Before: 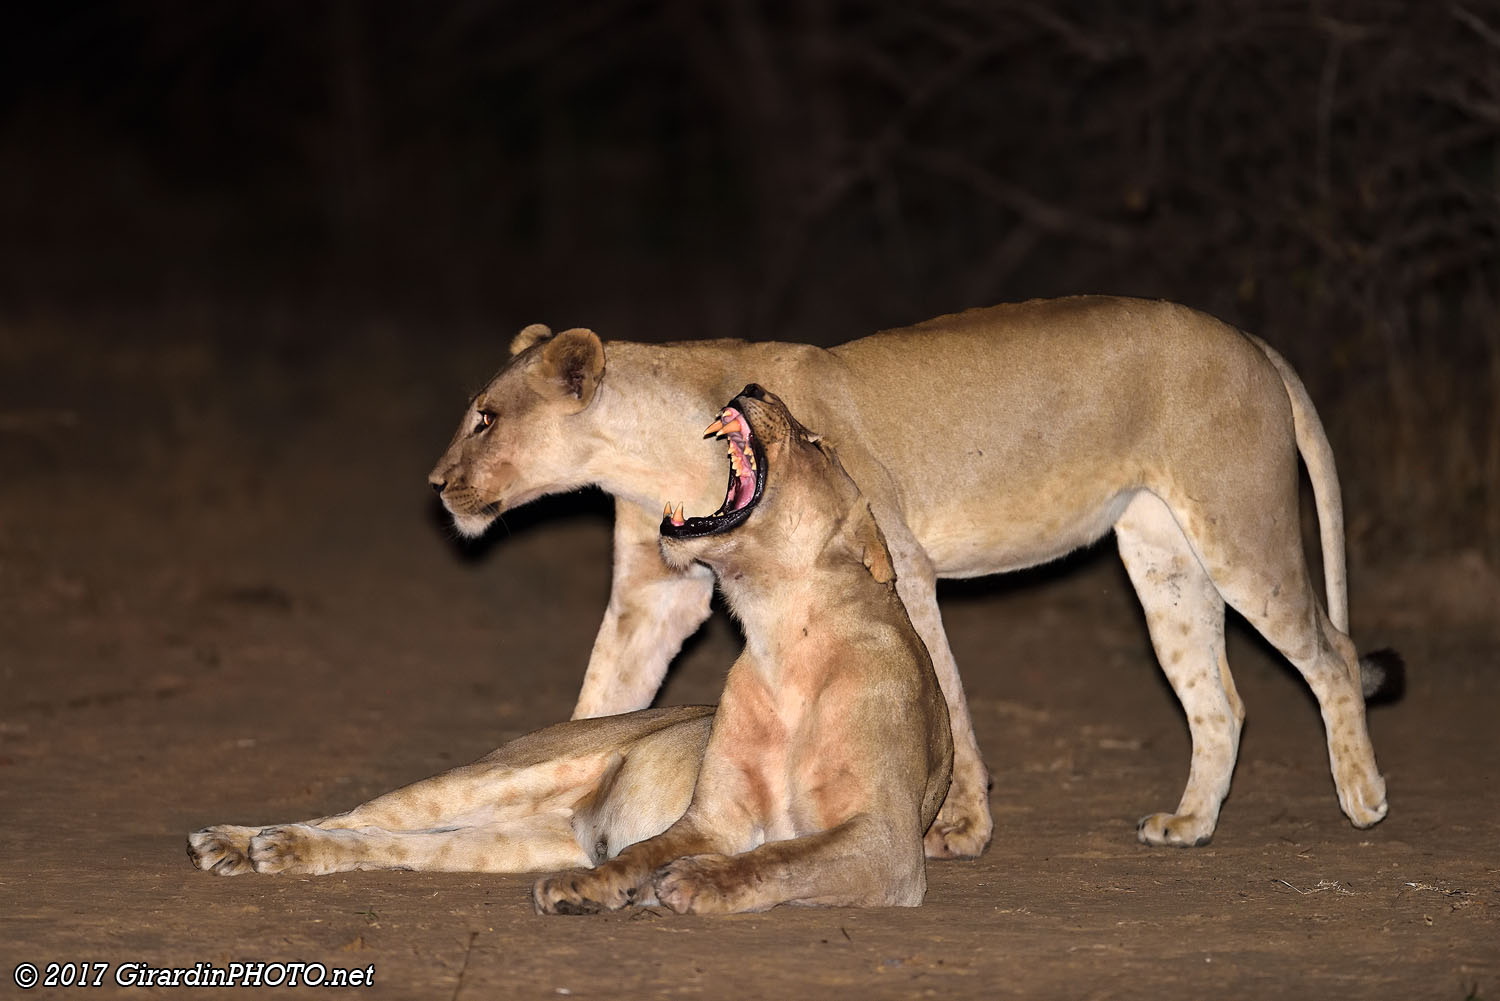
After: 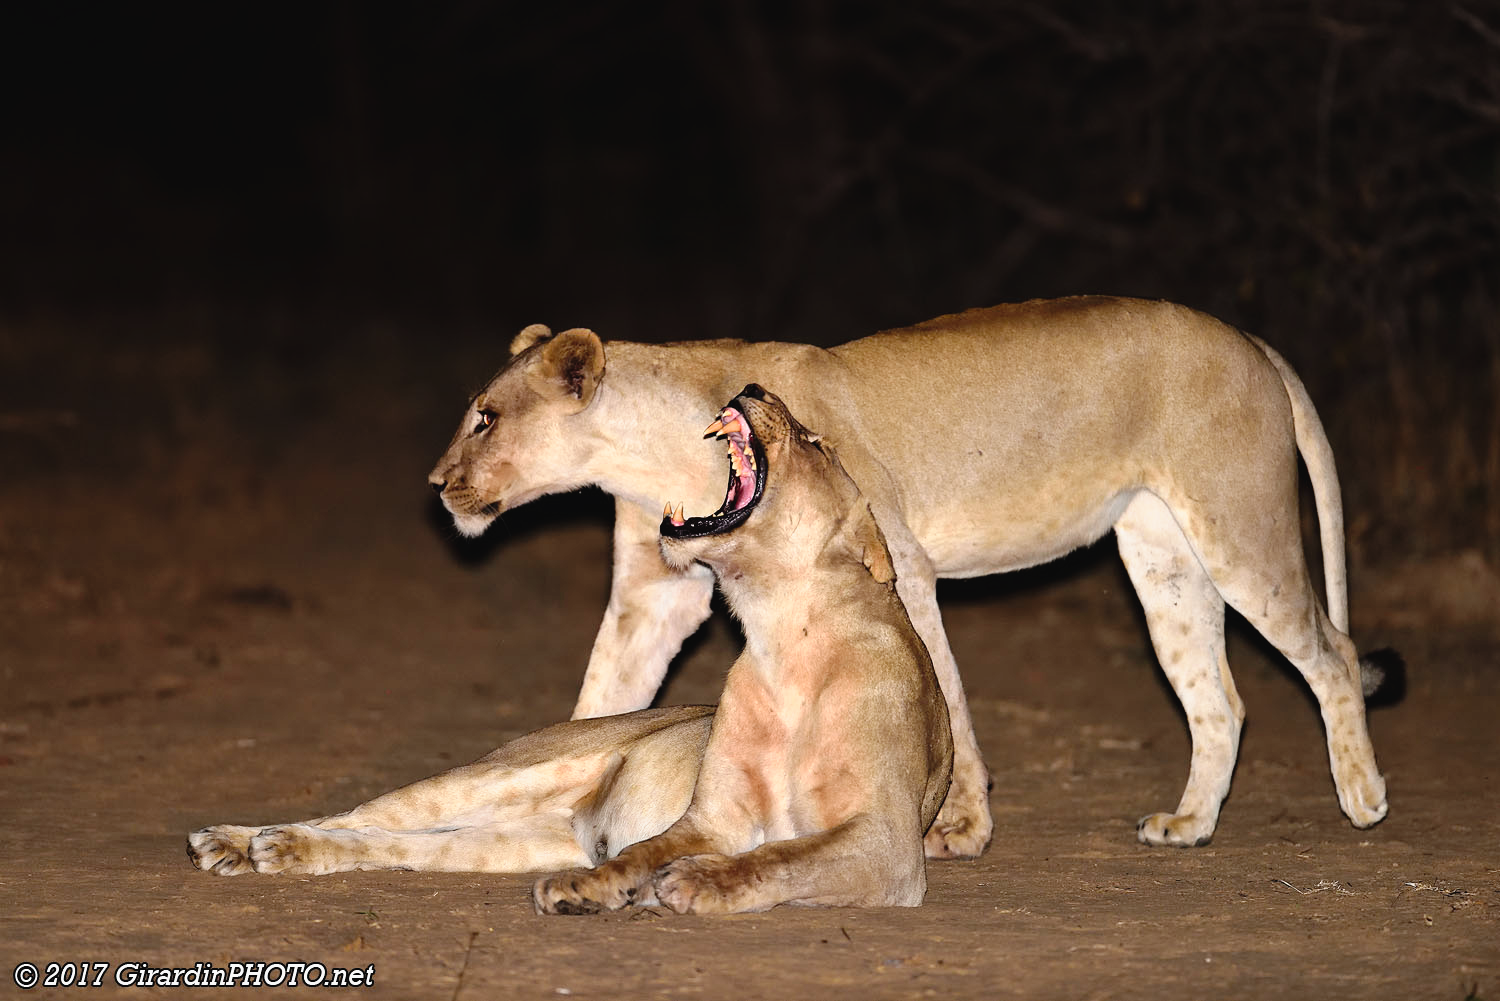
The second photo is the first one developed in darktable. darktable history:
tone curve: curves: ch0 [(0.003, 0.029) (0.037, 0.036) (0.149, 0.117) (0.297, 0.318) (0.422, 0.474) (0.531, 0.6) (0.743, 0.809) (0.889, 0.941) (1, 0.98)]; ch1 [(0, 0) (0.305, 0.325) (0.453, 0.437) (0.482, 0.479) (0.501, 0.5) (0.506, 0.503) (0.564, 0.578) (0.587, 0.625) (0.666, 0.727) (1, 1)]; ch2 [(0, 0) (0.323, 0.277) (0.408, 0.399) (0.45, 0.48) (0.499, 0.502) (0.512, 0.523) (0.57, 0.595) (0.653, 0.671) (0.768, 0.744) (1, 1)], preserve colors none
